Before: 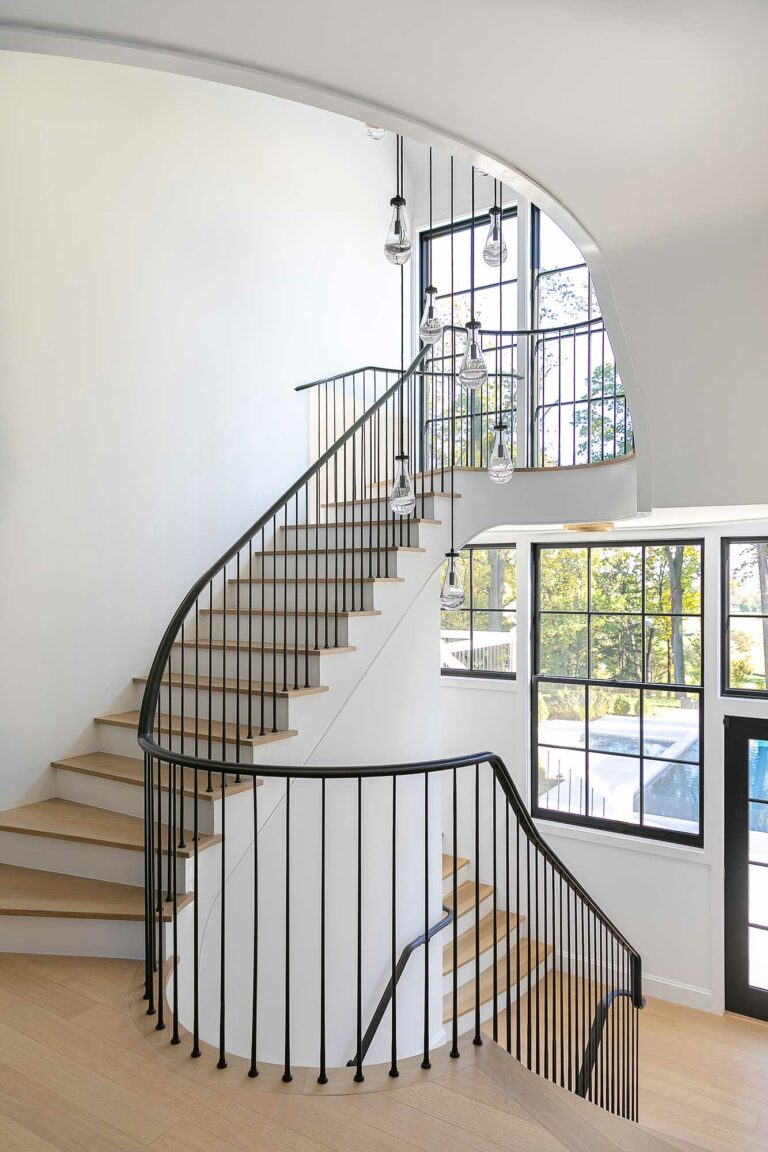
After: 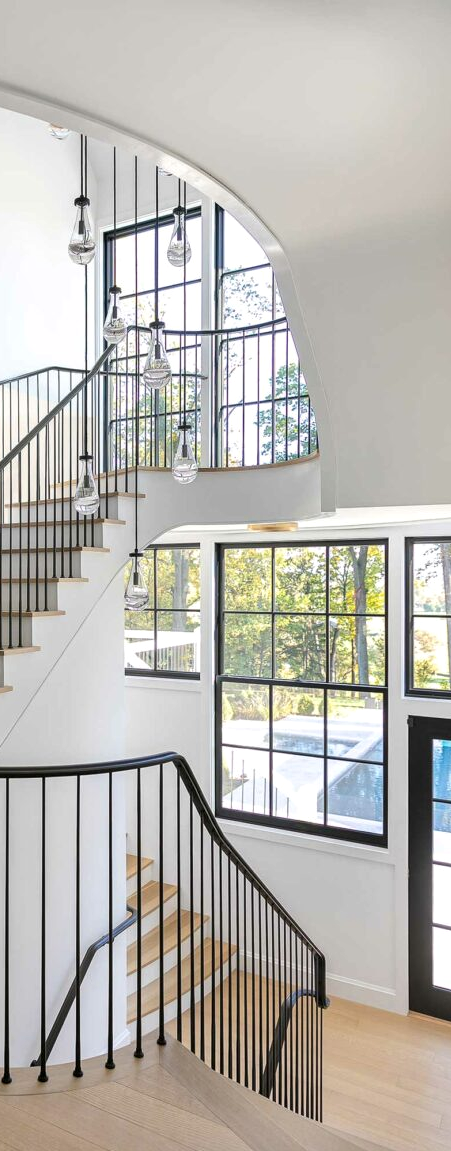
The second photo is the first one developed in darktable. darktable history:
local contrast: highlights 103%, shadows 100%, detail 120%, midtone range 0.2
crop: left 41.182%
